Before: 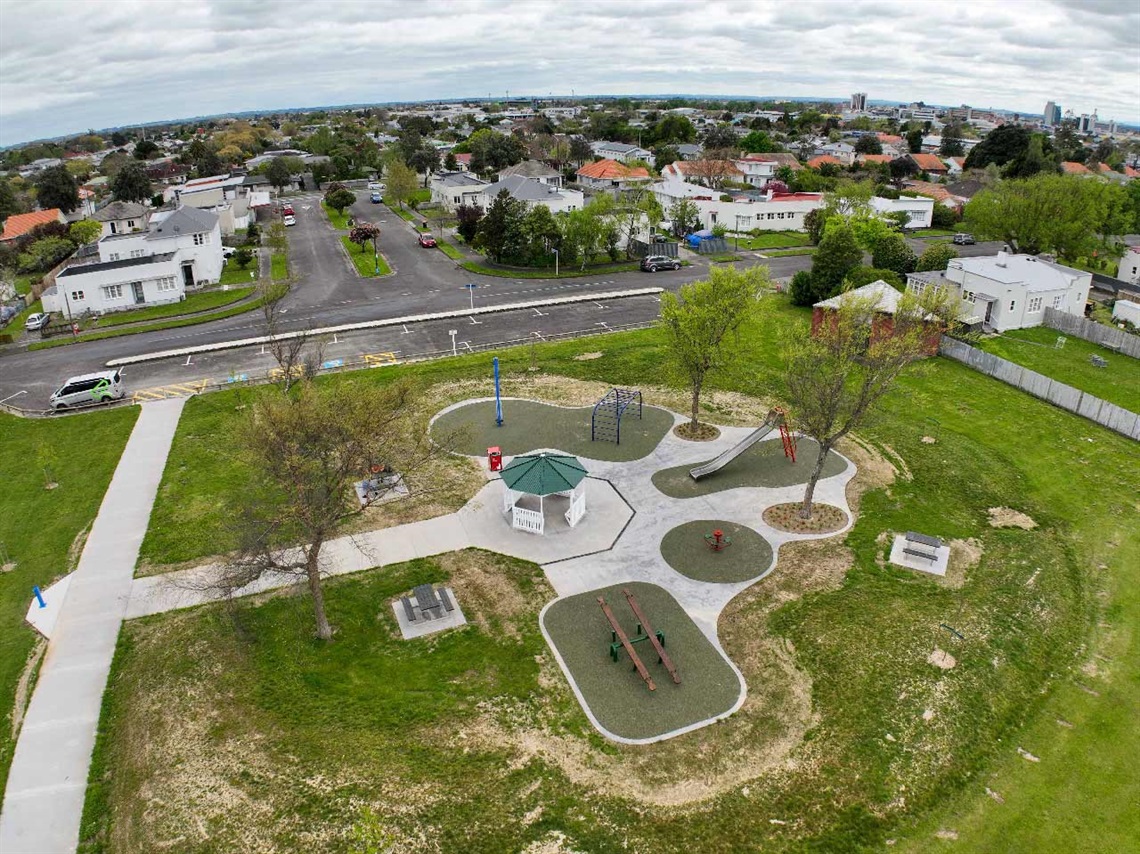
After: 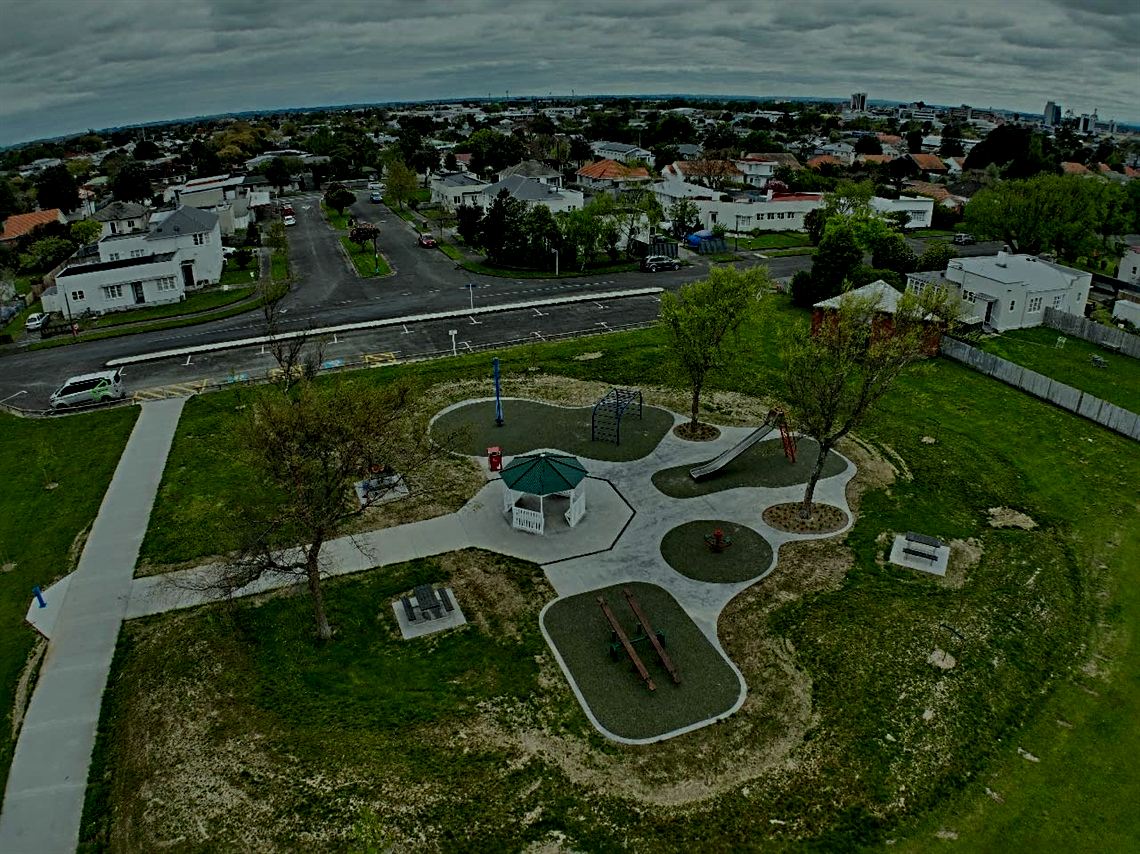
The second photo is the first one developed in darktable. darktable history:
sharpen: radius 4.883
exposure: exposure -2.344 EV, compensate highlight preservation false
contrast equalizer: octaves 7, y [[0.601, 0.6, 0.598, 0.598, 0.6, 0.601], [0.5 ×6], [0.5 ×6], [0 ×6], [0 ×6]]
color correction: highlights a* -7.33, highlights b* 0.975, shadows a* -2.86, saturation 1.4
